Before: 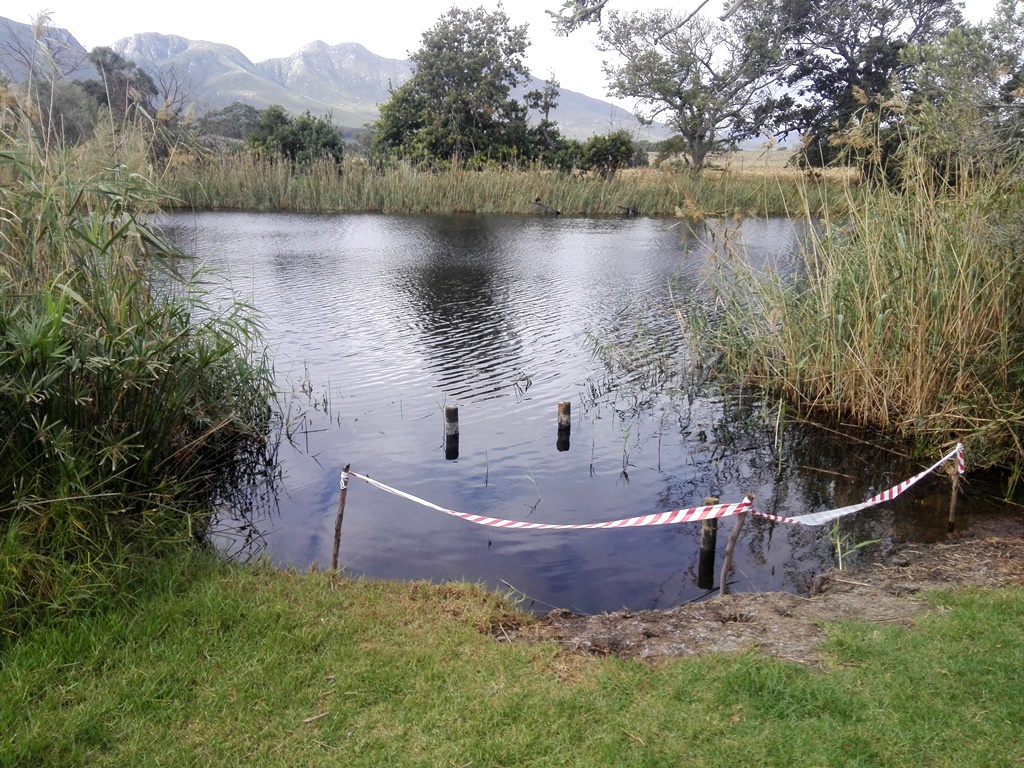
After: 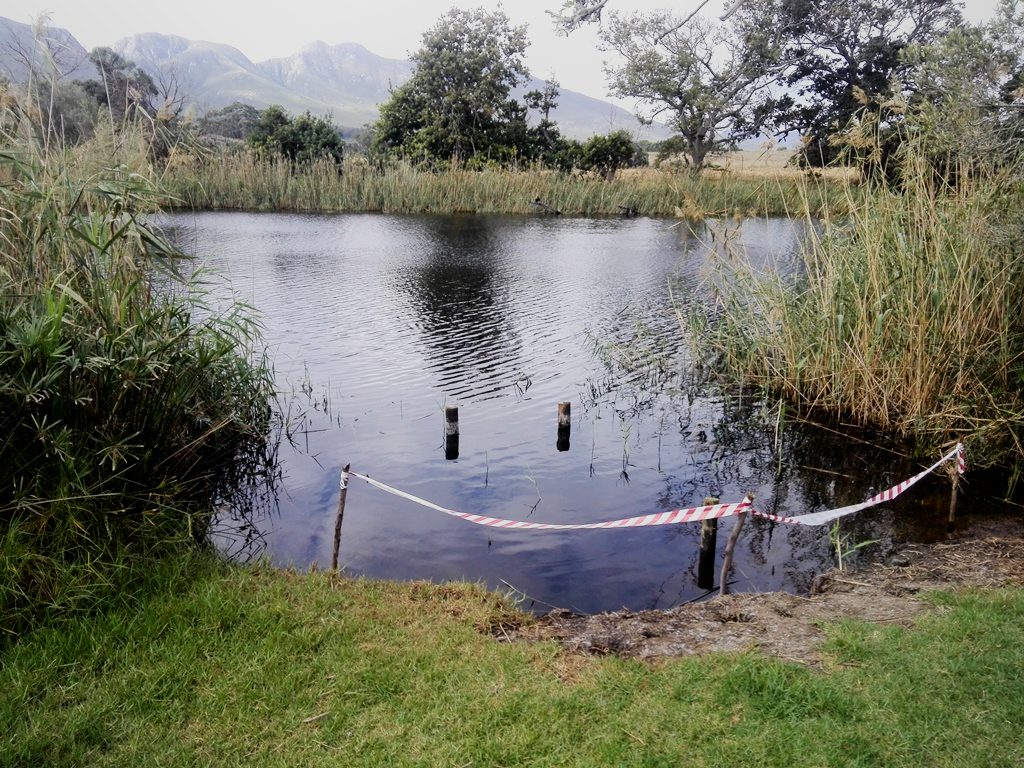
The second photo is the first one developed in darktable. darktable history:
shadows and highlights: shadows -22.33, highlights 45.51, soften with gaussian
filmic rgb: black relative exposure -7.65 EV, white relative exposure 4.56 EV, threshold 5.94 EV, hardness 3.61, contrast 1.056, enable highlight reconstruction true
vignetting: fall-off radius 83.21%, brightness -0.187, saturation -0.302
contrast brightness saturation: contrast 0.145, brightness -0.011, saturation 0.103
